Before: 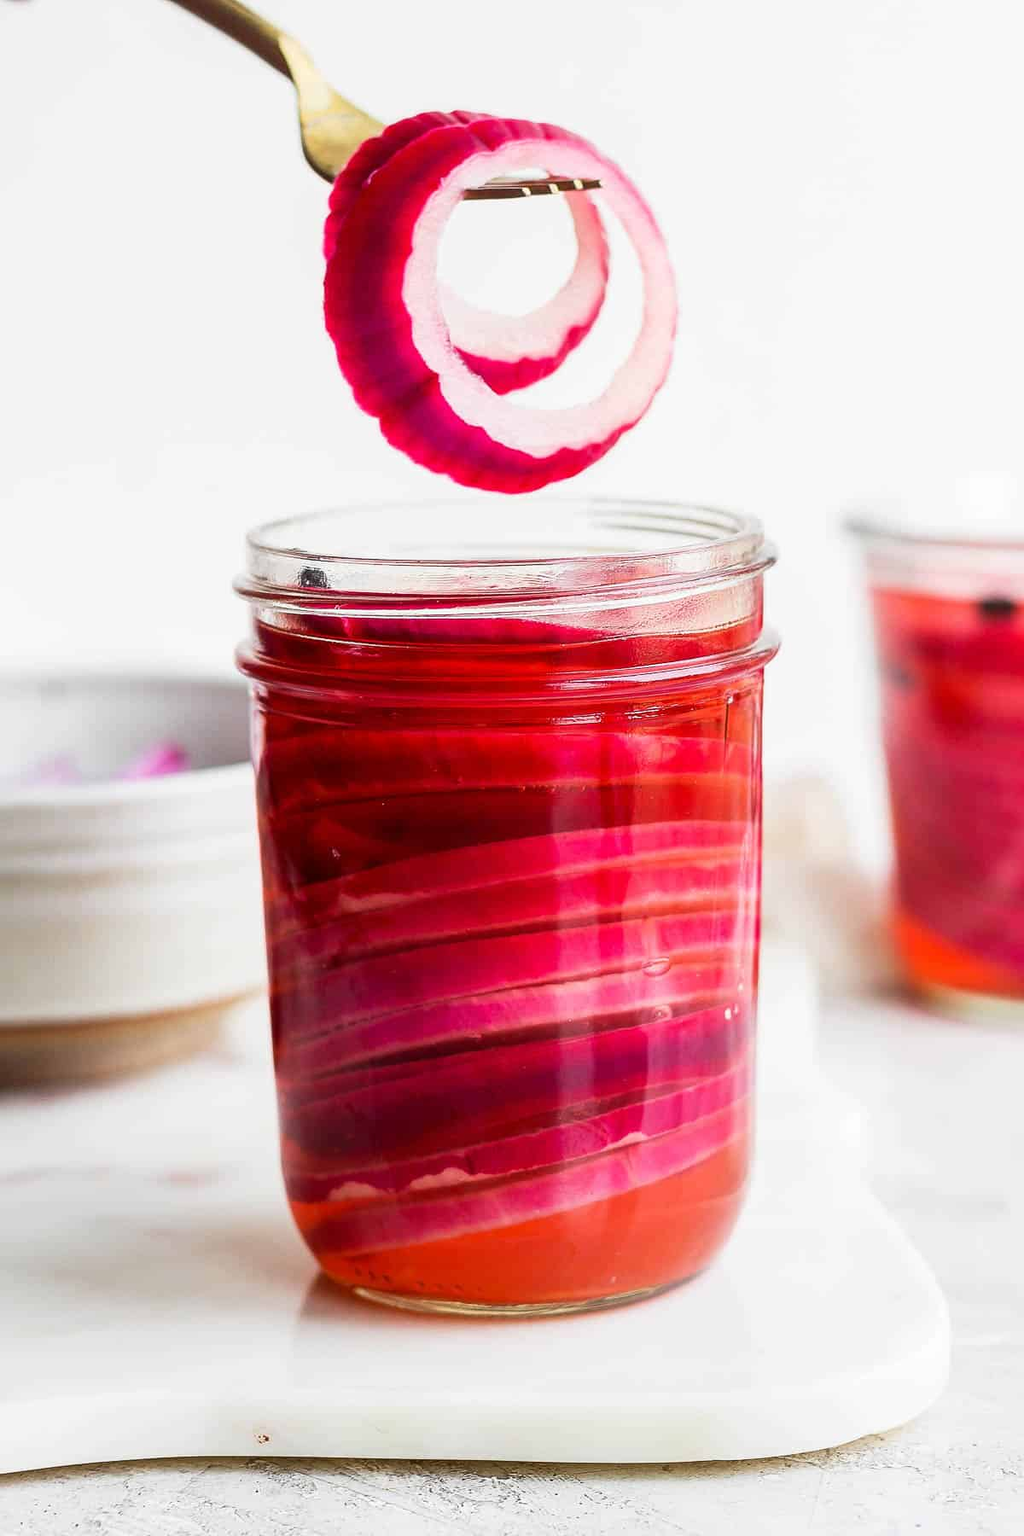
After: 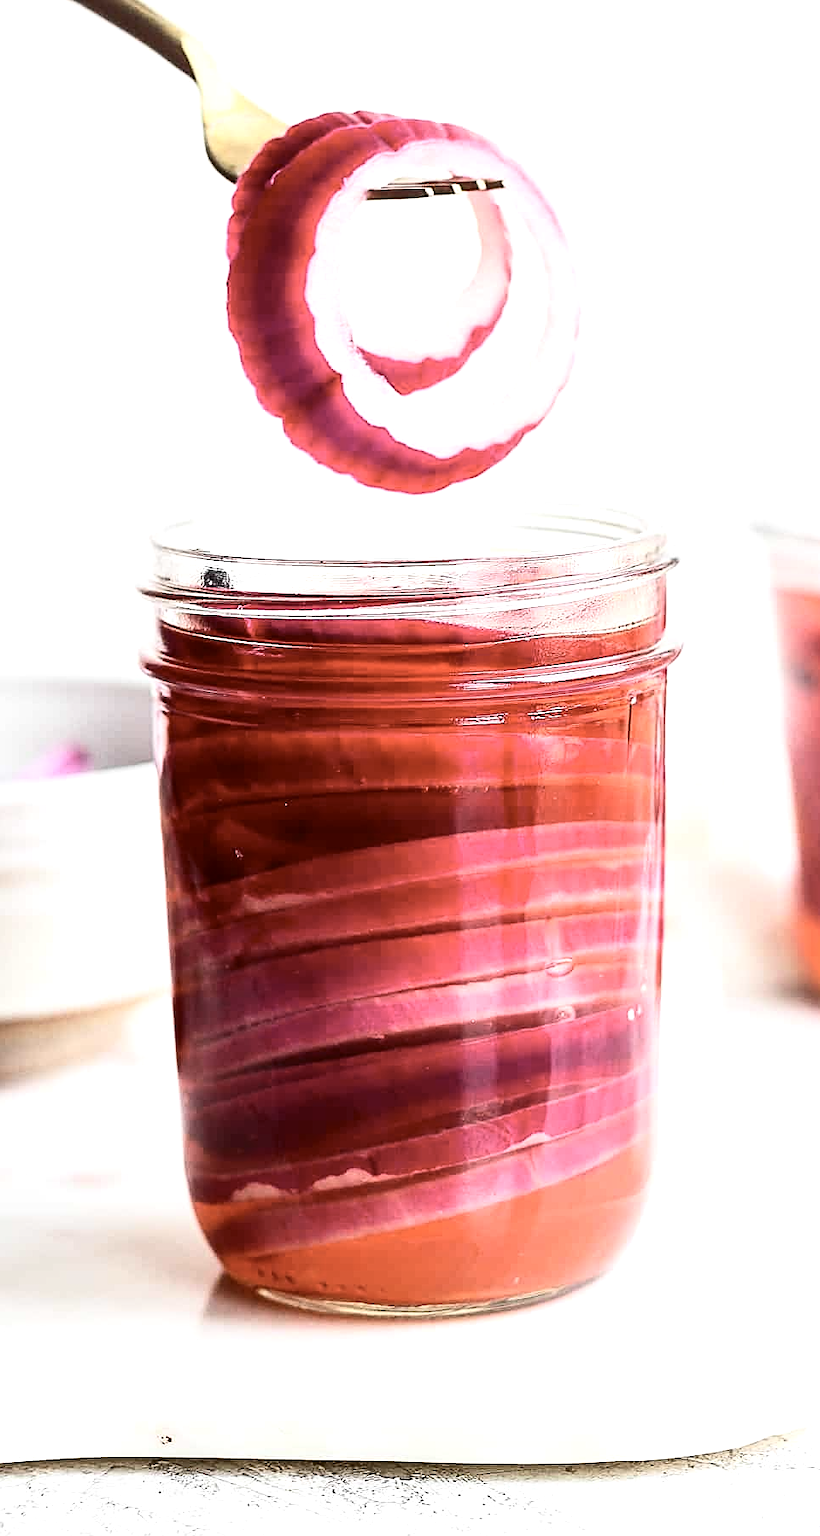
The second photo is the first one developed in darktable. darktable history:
exposure: black level correction 0.001, exposure 0.5 EV, compensate highlight preservation false
crop and rotate: left 9.57%, right 10.289%
sharpen: on, module defaults
contrast brightness saturation: contrast 0.251, saturation -0.323
tone equalizer: edges refinement/feathering 500, mask exposure compensation -1.57 EV, preserve details no
